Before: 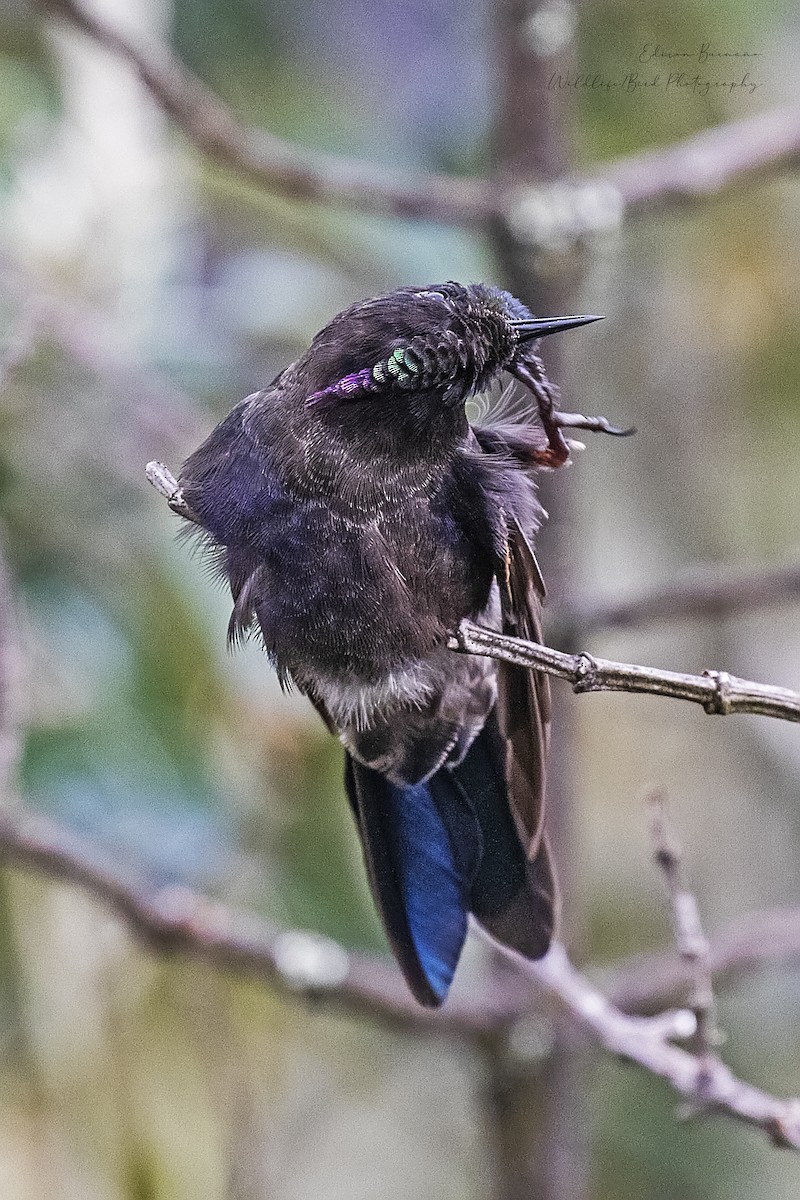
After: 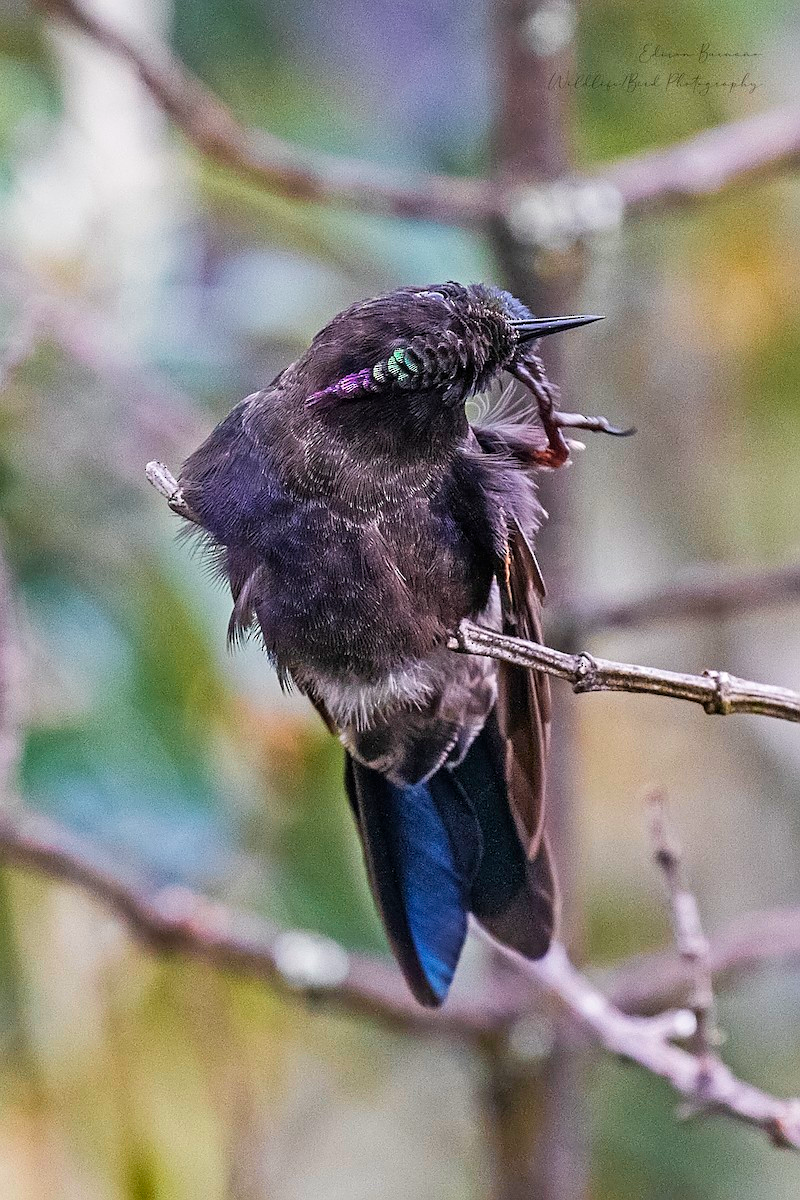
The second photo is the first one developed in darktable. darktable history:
color zones: curves: ch0 [(0.224, 0.526) (0.75, 0.5)]; ch1 [(0.055, 0.526) (0.224, 0.761) (0.377, 0.526) (0.75, 0.5)]
velvia: strength 15%
